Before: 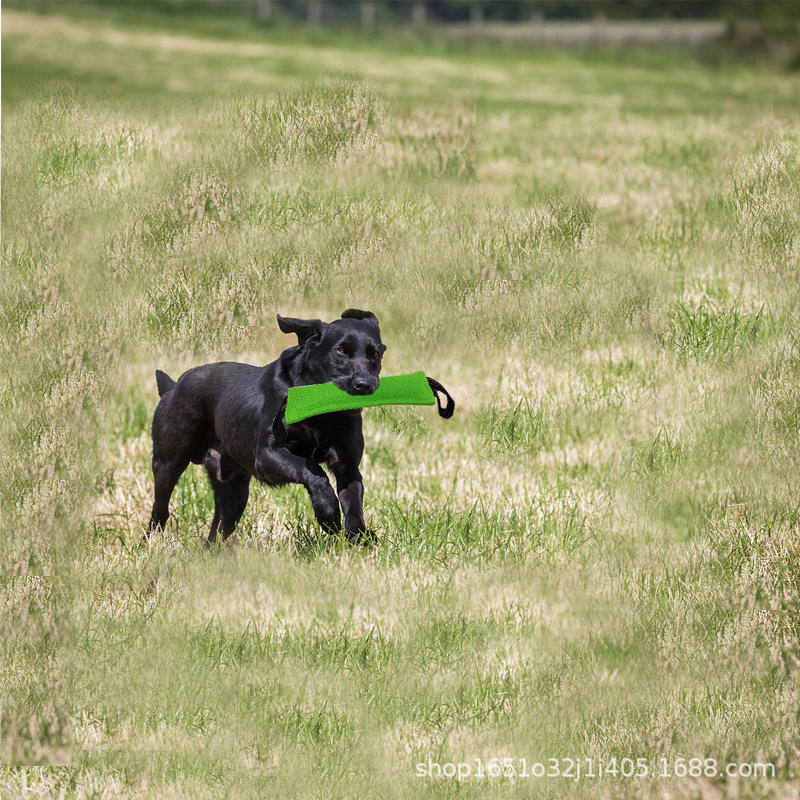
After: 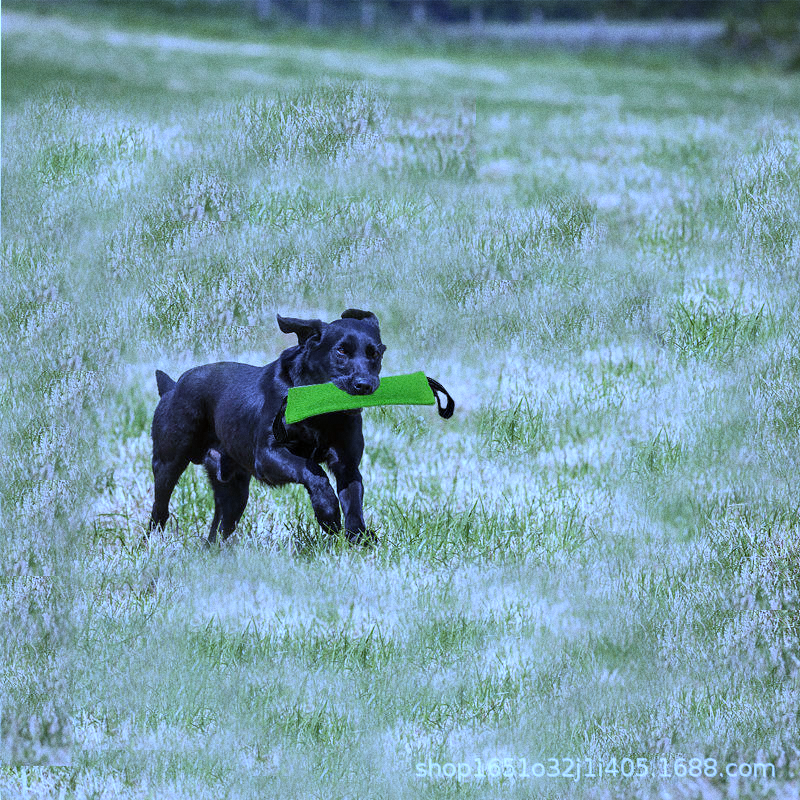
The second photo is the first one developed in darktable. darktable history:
white balance: red 0.766, blue 1.537
grain: coarseness 0.47 ISO
